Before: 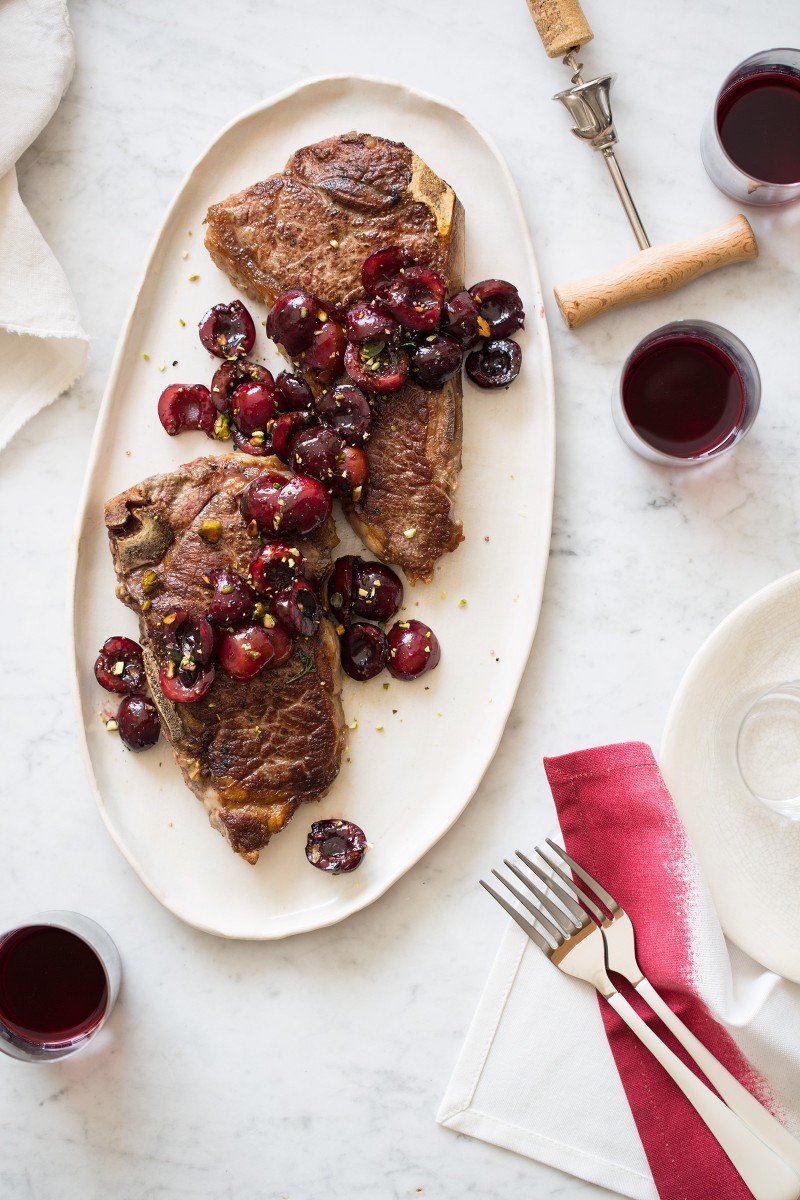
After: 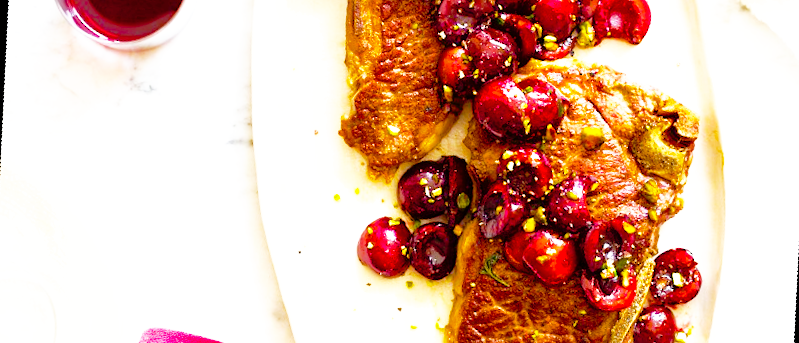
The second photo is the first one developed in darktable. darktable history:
color balance rgb: linear chroma grading › global chroma 25%, perceptual saturation grading › global saturation 45%, perceptual saturation grading › highlights -50%, perceptual saturation grading › shadows 30%, perceptual brilliance grading › global brilliance 18%, global vibrance 40%
shadows and highlights: on, module defaults
rotate and perspective: rotation 13.27°, automatic cropping off
base curve: curves: ch0 [(0, 0) (0.012, 0.01) (0.073, 0.168) (0.31, 0.711) (0.645, 0.957) (1, 1)], preserve colors none
crop and rotate: angle 16.12°, top 30.835%, bottom 35.653%
